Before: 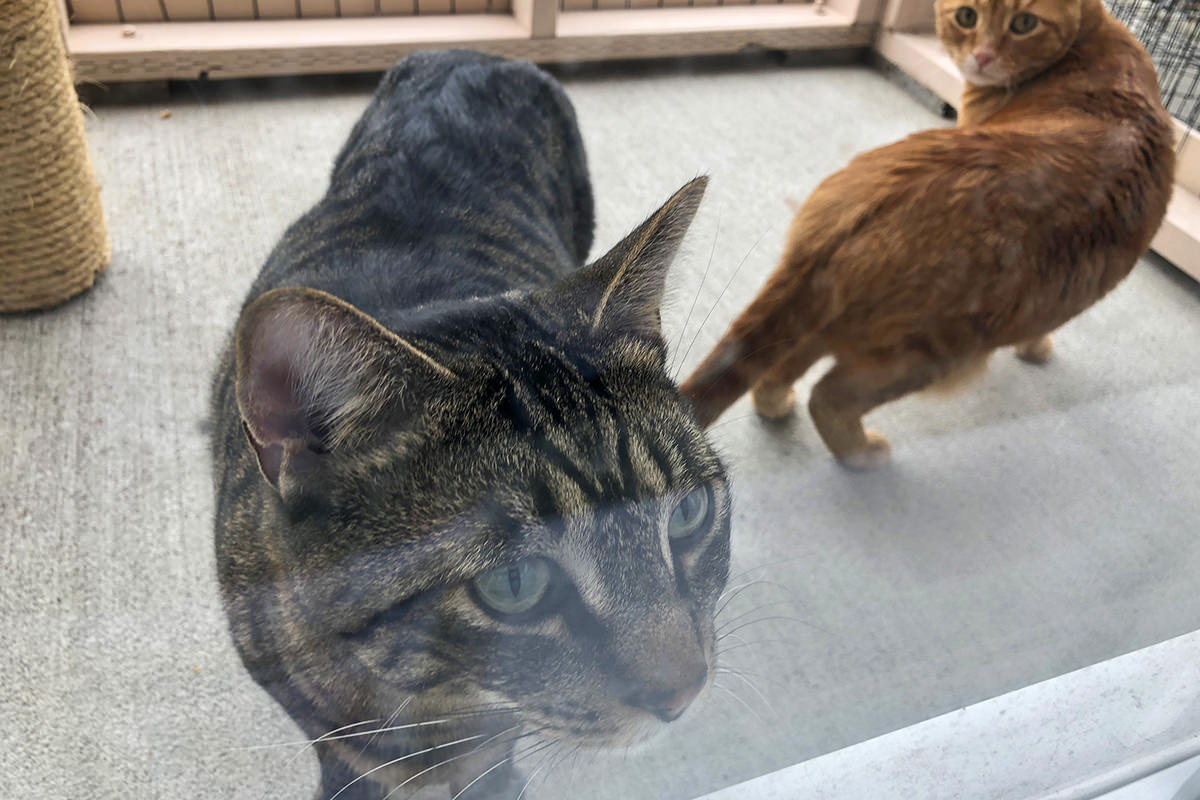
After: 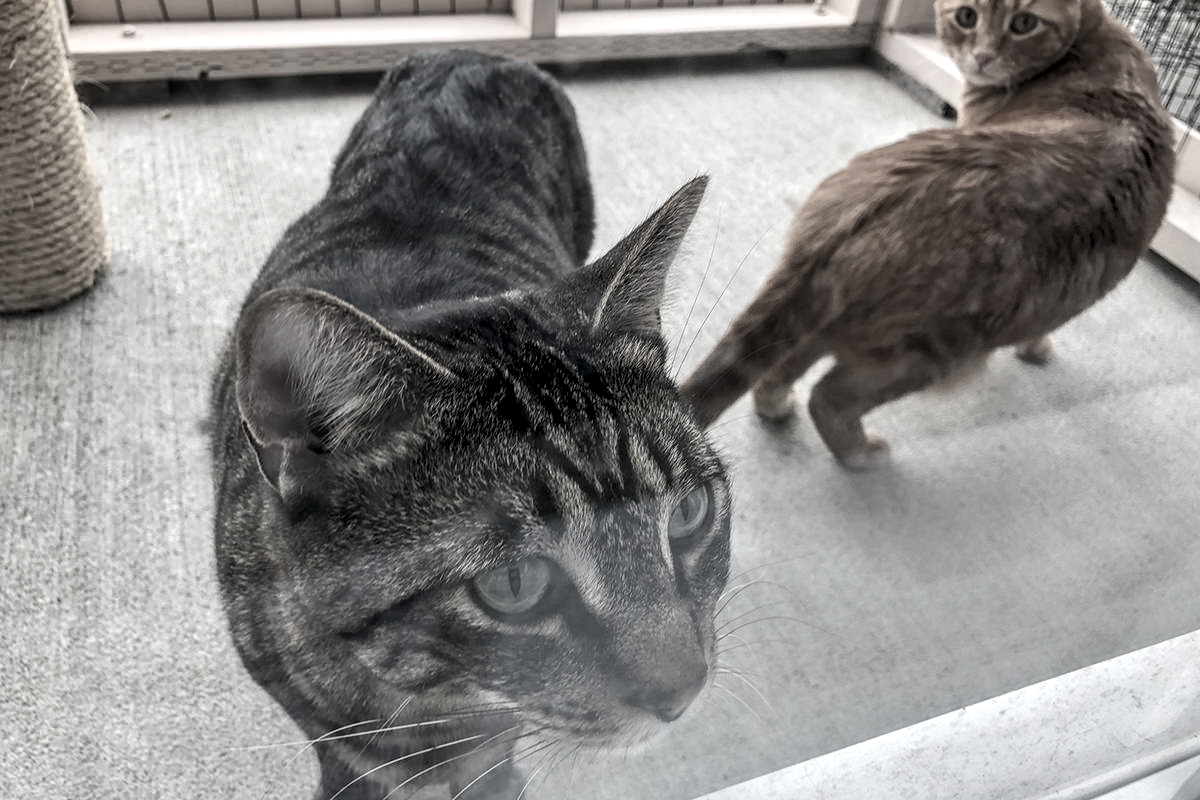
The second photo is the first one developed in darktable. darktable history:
color correction: highlights b* -0.008, saturation 0.235
local contrast: detail 142%
